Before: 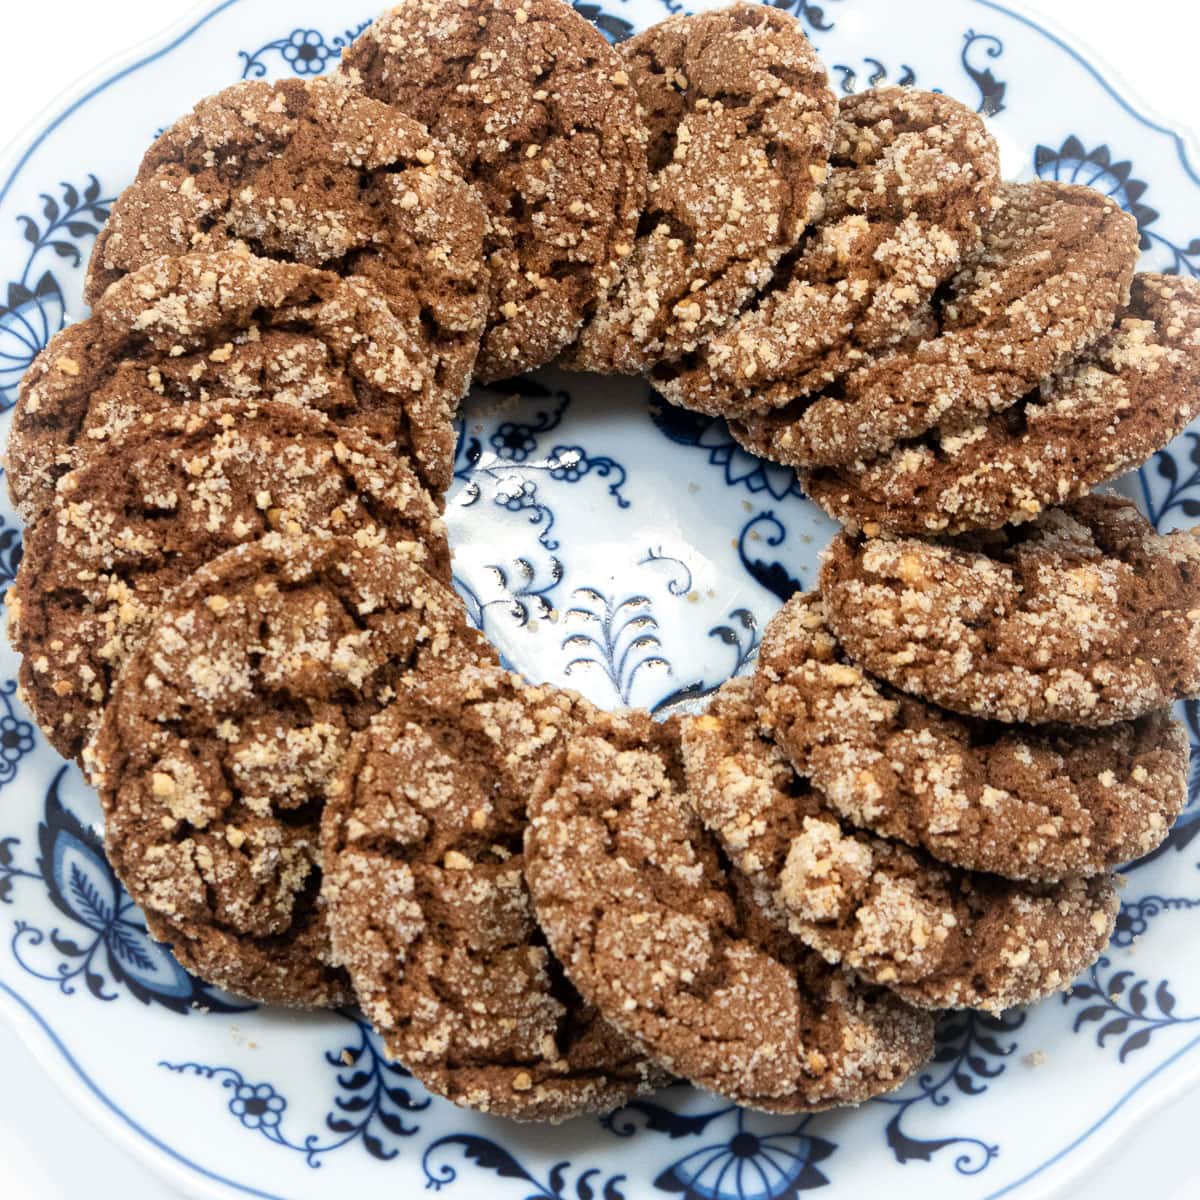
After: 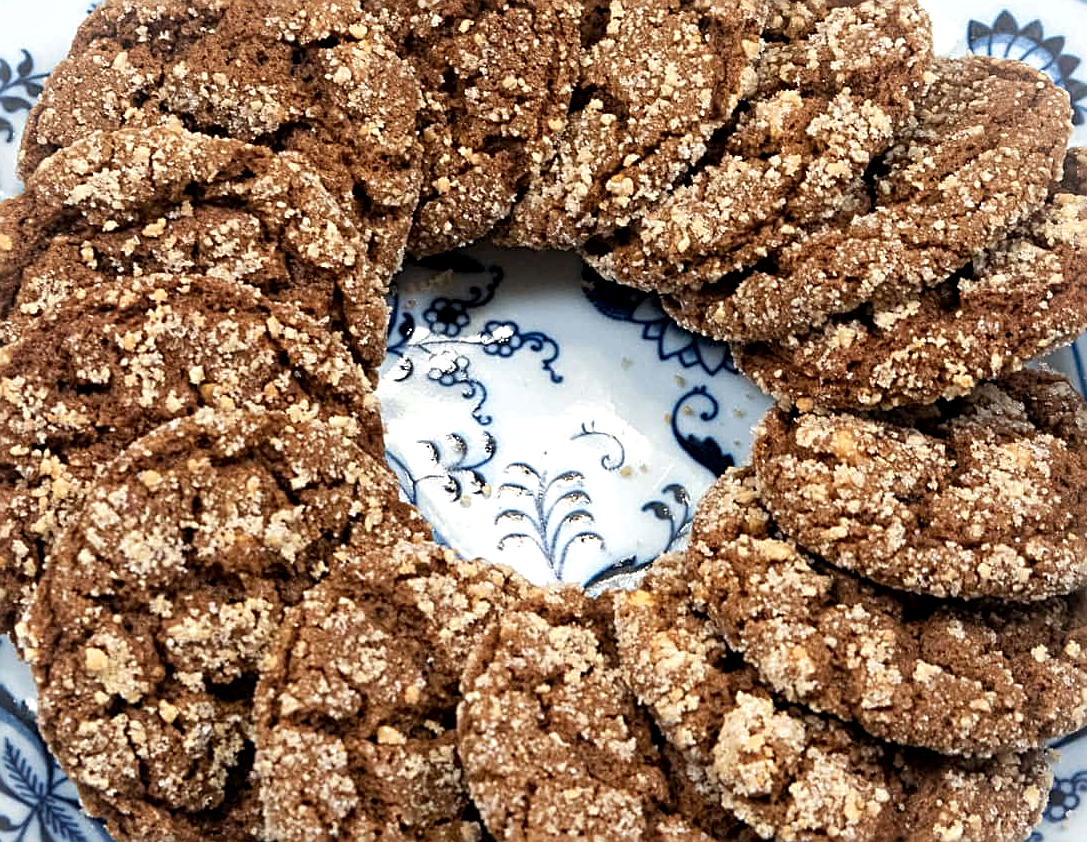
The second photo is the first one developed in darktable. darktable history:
local contrast: highlights 107%, shadows 103%, detail 119%, midtone range 0.2
sharpen: radius 2.537, amount 0.64
crop: left 5.642%, top 10.419%, right 3.727%, bottom 19.345%
